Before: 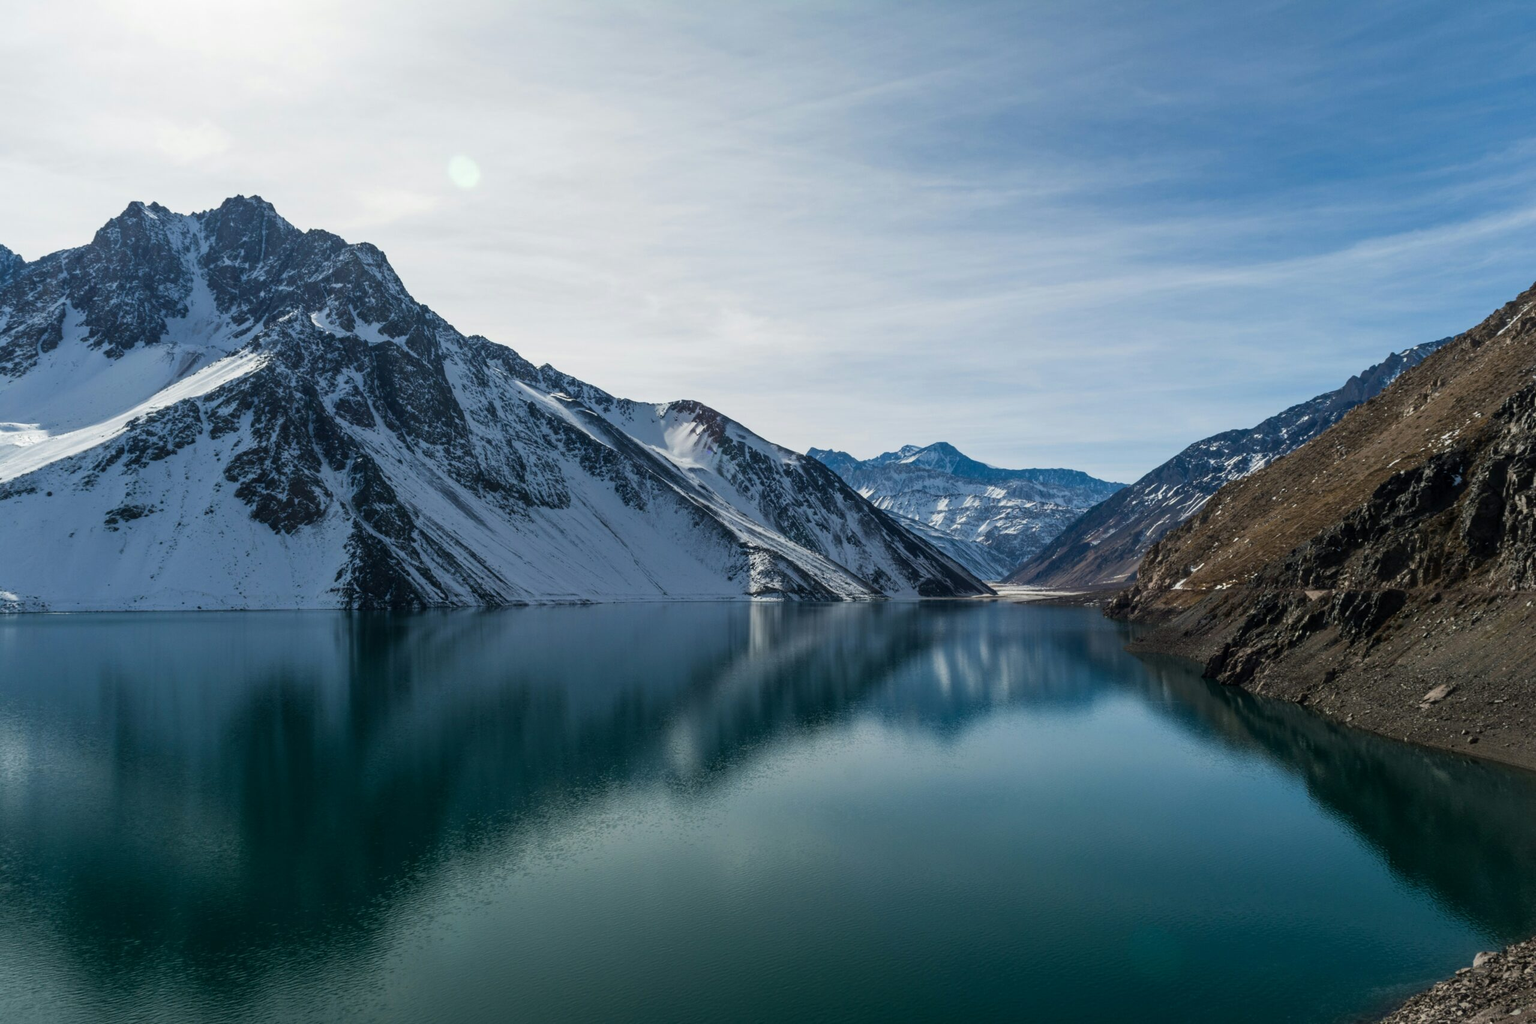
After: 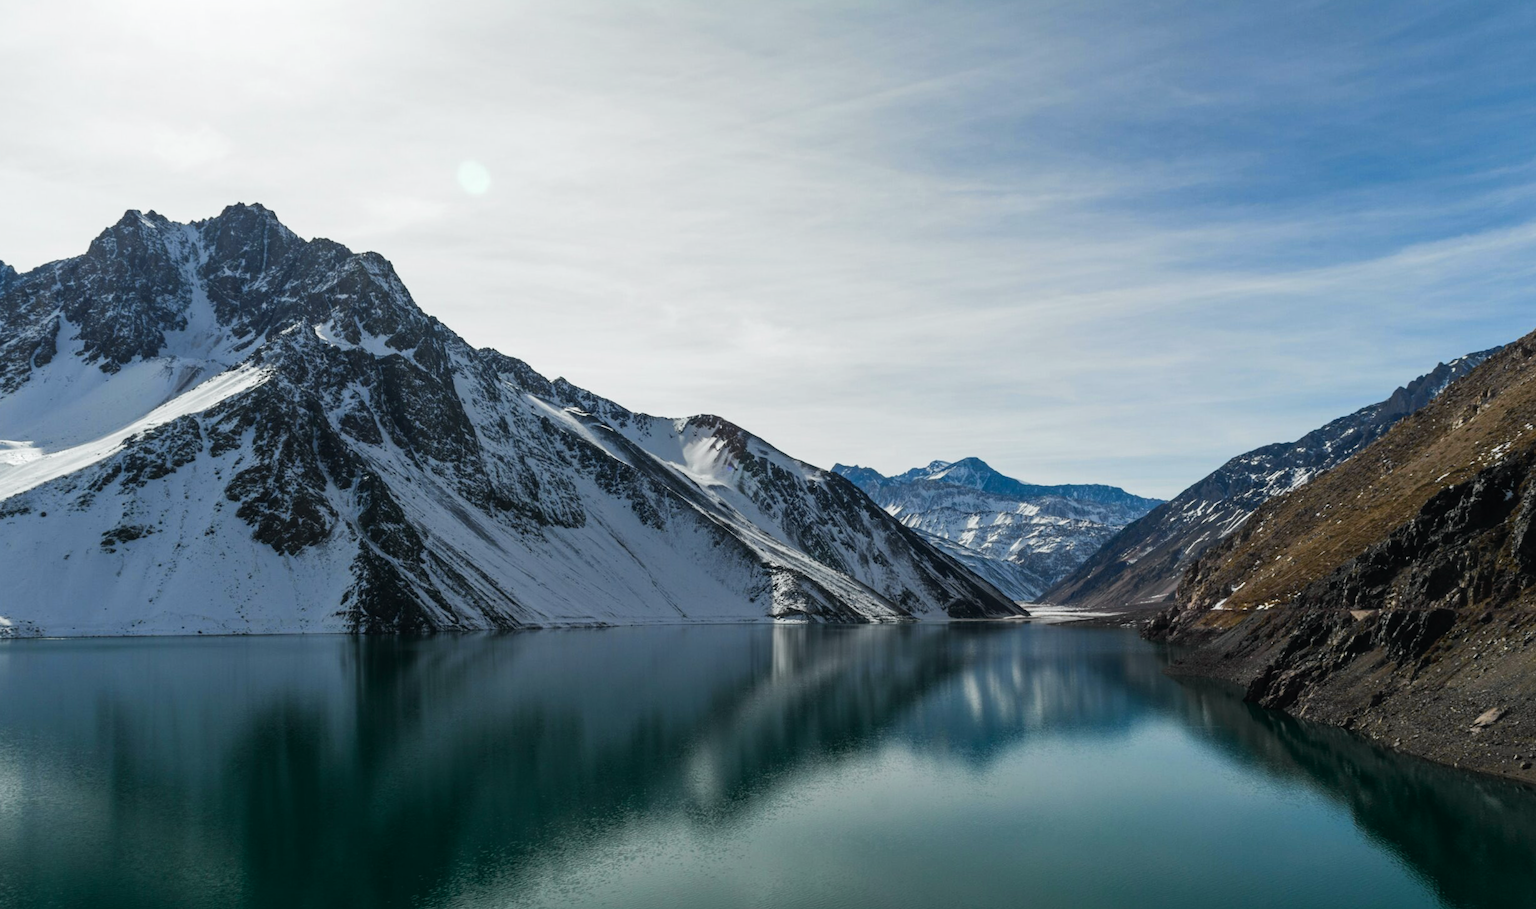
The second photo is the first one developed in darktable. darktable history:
tone curve: curves: ch0 [(0, 0.015) (0.037, 0.032) (0.131, 0.113) (0.275, 0.26) (0.497, 0.505) (0.617, 0.643) (0.704, 0.735) (0.813, 0.842) (0.911, 0.931) (0.997, 1)]; ch1 [(0, 0) (0.301, 0.3) (0.444, 0.438) (0.493, 0.494) (0.501, 0.5) (0.534, 0.543) (0.582, 0.605) (0.658, 0.687) (0.746, 0.79) (1, 1)]; ch2 [(0, 0) (0.246, 0.234) (0.36, 0.356) (0.415, 0.426) (0.476, 0.492) (0.502, 0.499) (0.525, 0.517) (0.533, 0.534) (0.586, 0.598) (0.634, 0.643) (0.706, 0.717) (0.853, 0.83) (1, 0.951)], color space Lab, independent channels, preserve colors none
crop and rotate: angle 0.2°, left 0.275%, right 3.127%, bottom 14.18%
